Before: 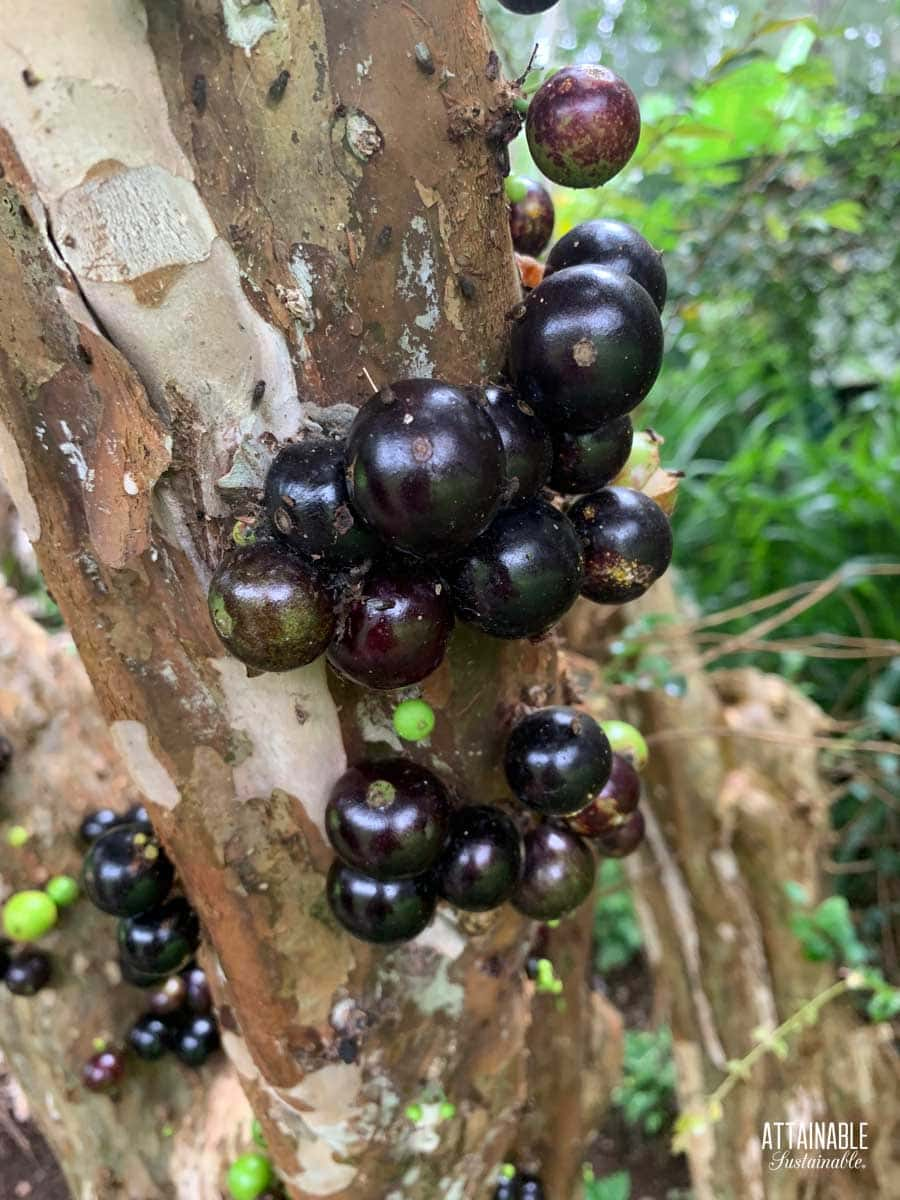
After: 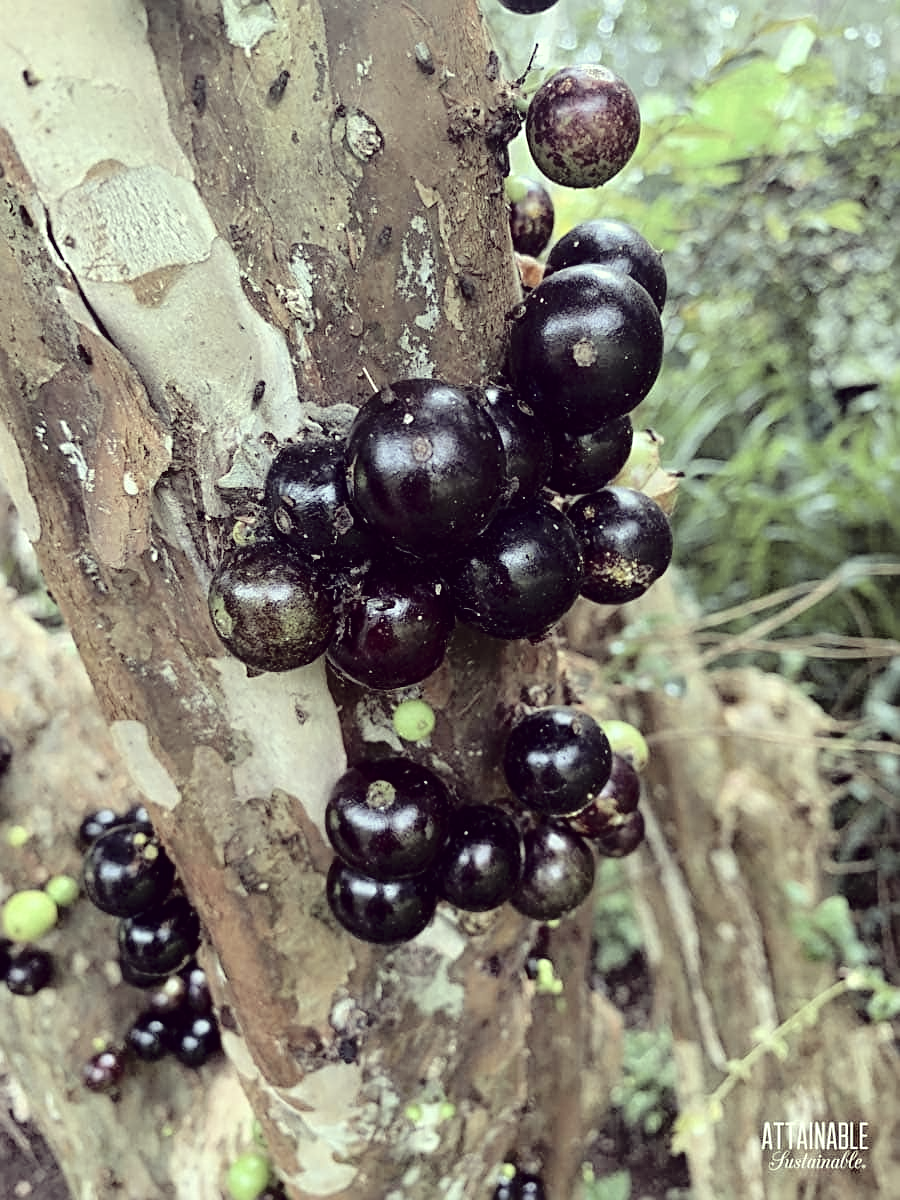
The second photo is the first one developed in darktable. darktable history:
exposure: exposure 0.081 EV, compensate highlight preservation false
tone curve: curves: ch0 [(0, 0) (0.058, 0.039) (0.168, 0.123) (0.282, 0.327) (0.45, 0.534) (0.676, 0.751) (0.89, 0.919) (1, 1)]; ch1 [(0, 0) (0.094, 0.081) (0.285, 0.299) (0.385, 0.403) (0.447, 0.455) (0.495, 0.496) (0.544, 0.552) (0.589, 0.612) (0.722, 0.728) (1, 1)]; ch2 [(0, 0) (0.257, 0.217) (0.43, 0.421) (0.498, 0.507) (0.531, 0.544) (0.56, 0.579) (0.625, 0.66) (1, 1)], color space Lab, independent channels, preserve colors none
sharpen: radius 2.767
color correction: highlights a* -20.17, highlights b* 20.27, shadows a* 20.03, shadows b* -20.46, saturation 0.43
